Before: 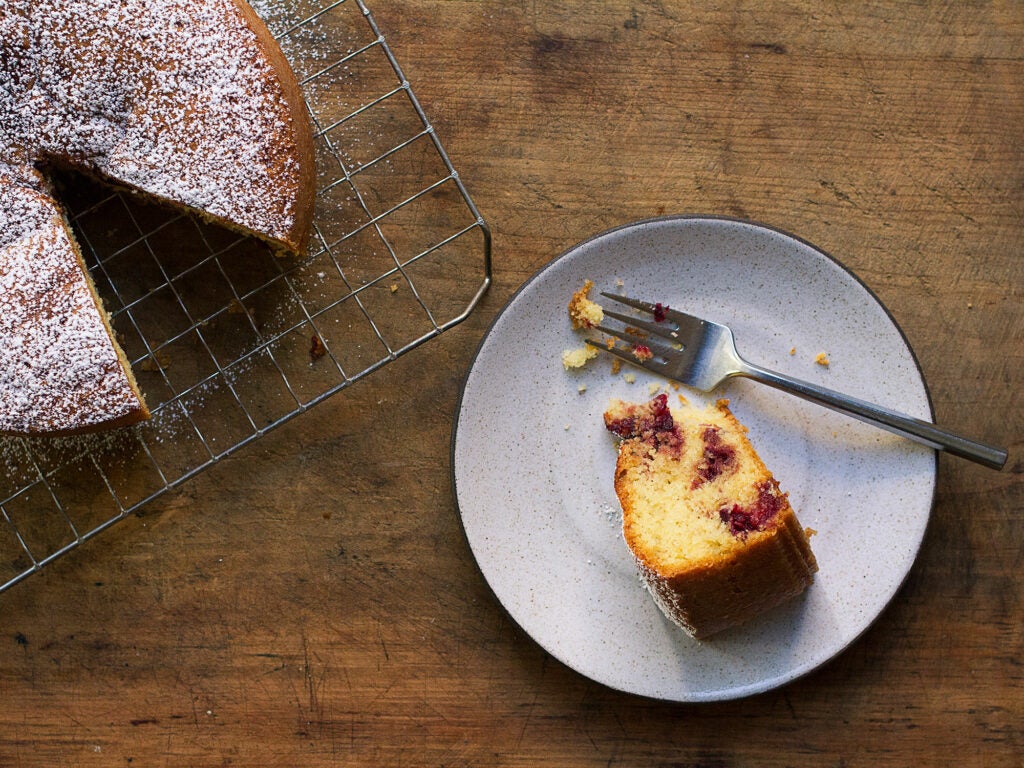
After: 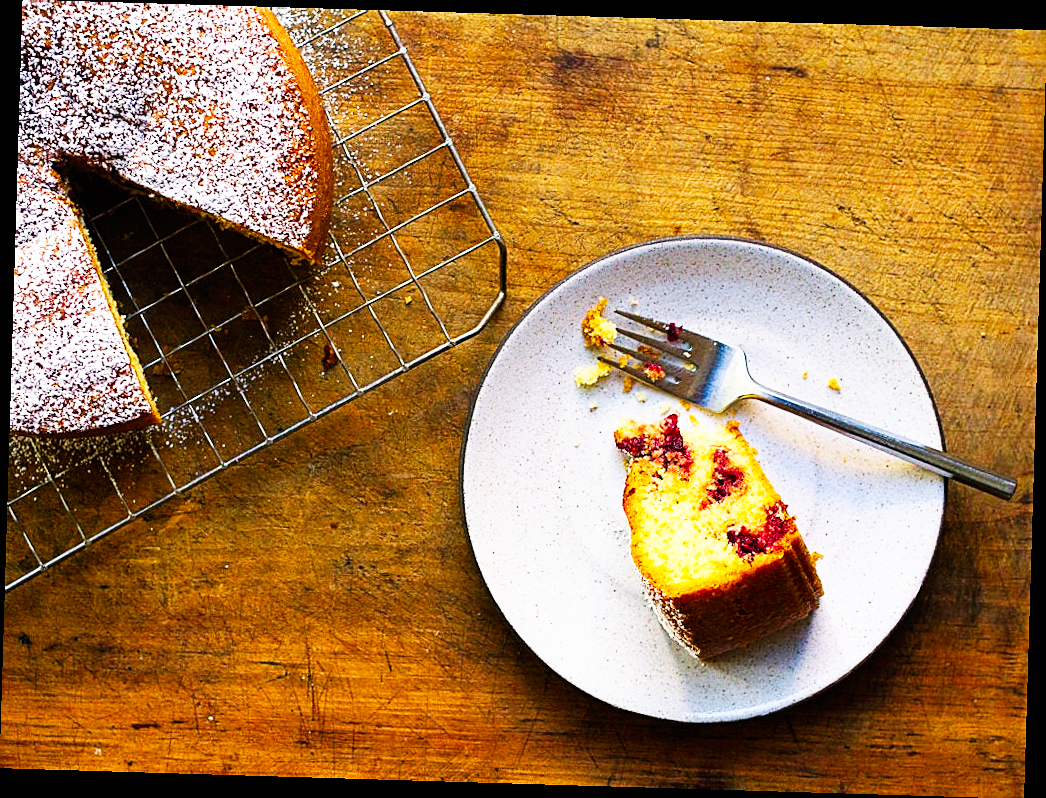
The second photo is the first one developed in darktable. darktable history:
sharpen: on, module defaults
rotate and perspective: rotation 1.72°, automatic cropping off
color balance rgb: perceptual saturation grading › global saturation 30%, global vibrance 20%
tone equalizer: -8 EV -0.55 EV
base curve: curves: ch0 [(0, 0) (0.007, 0.004) (0.027, 0.03) (0.046, 0.07) (0.207, 0.54) (0.442, 0.872) (0.673, 0.972) (1, 1)], preserve colors none
